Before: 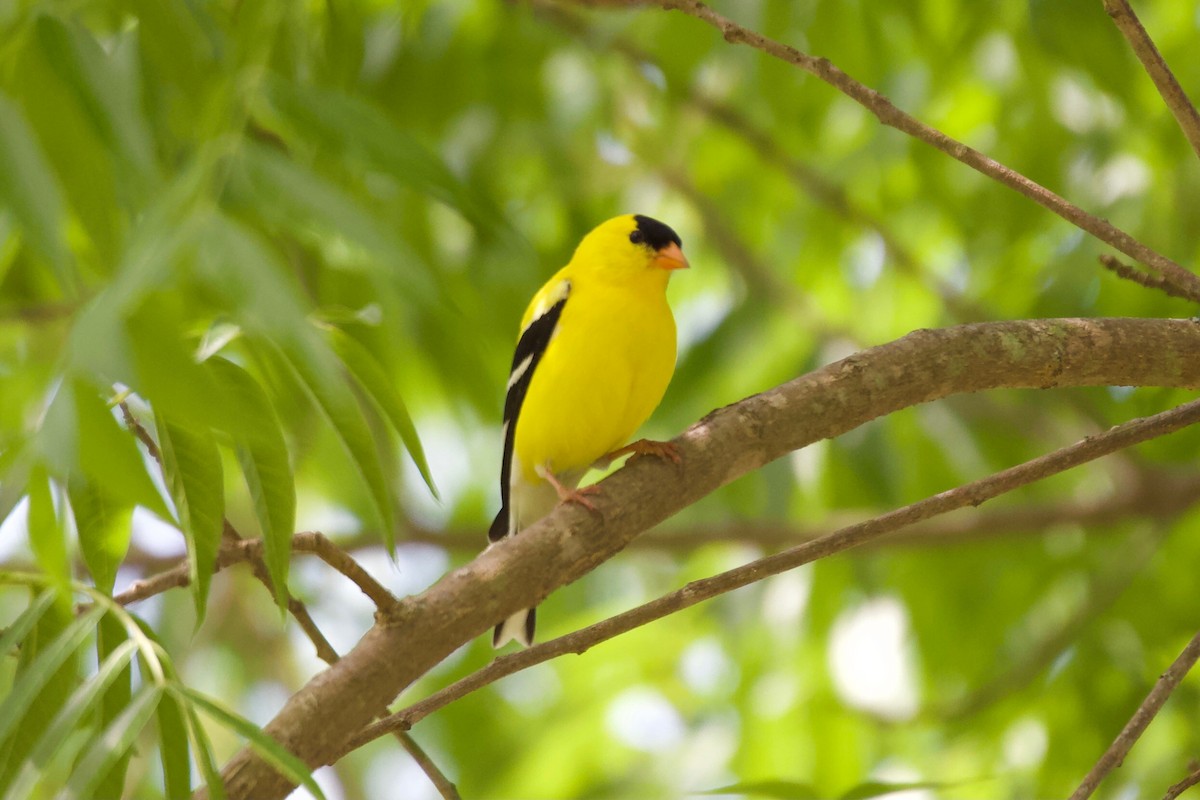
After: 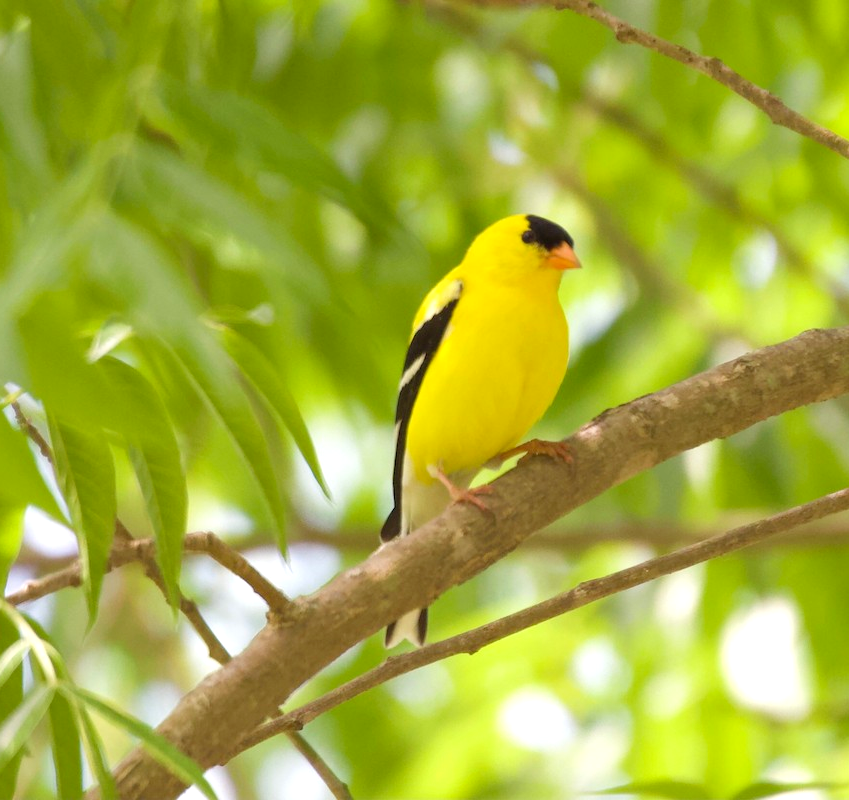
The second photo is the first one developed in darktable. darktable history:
crop and rotate: left 9.061%, right 20.142%
levels: levels [0, 0.435, 0.917]
